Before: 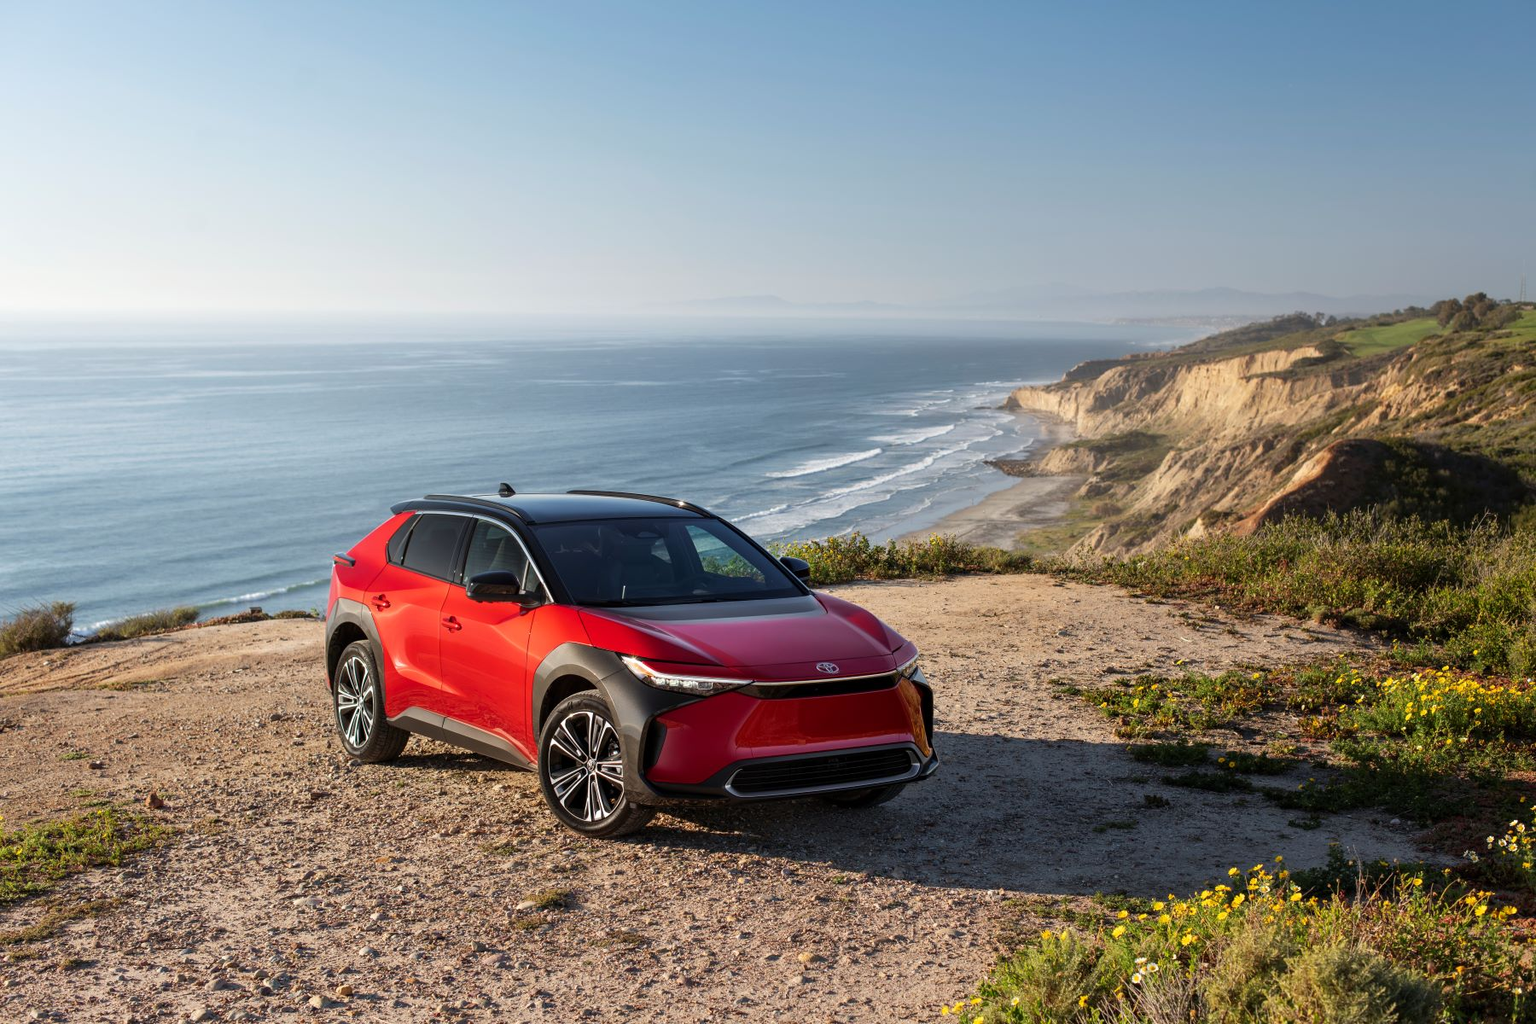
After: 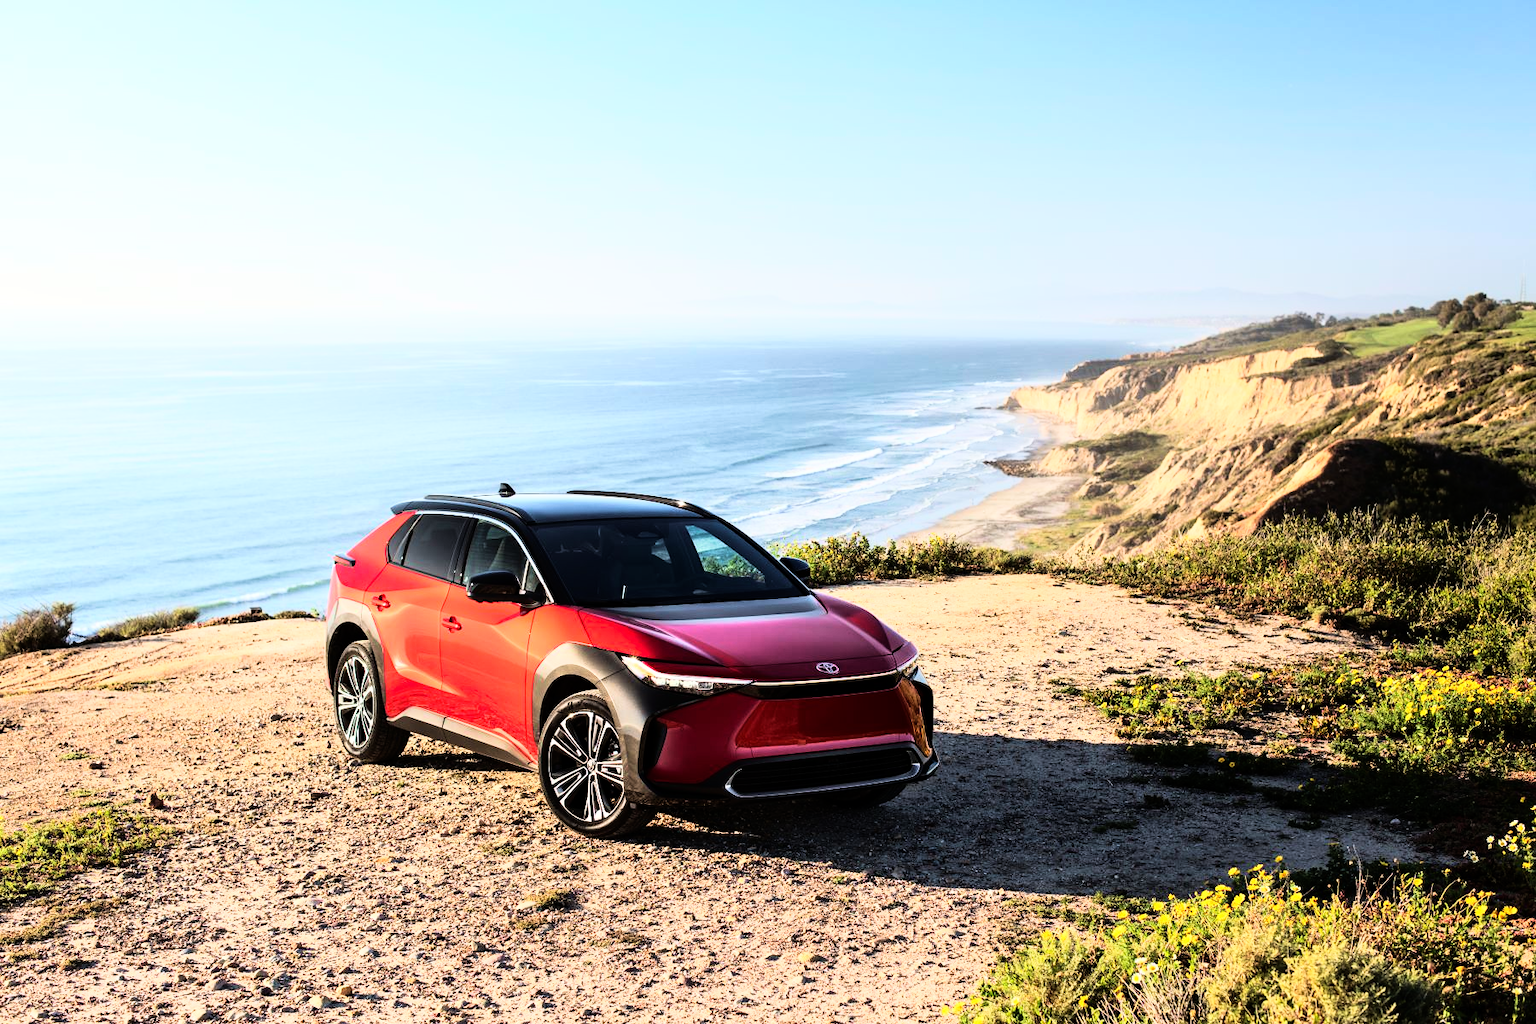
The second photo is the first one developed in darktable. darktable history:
rgb curve: curves: ch0 [(0, 0) (0.21, 0.15) (0.24, 0.21) (0.5, 0.75) (0.75, 0.96) (0.89, 0.99) (1, 1)]; ch1 [(0, 0.02) (0.21, 0.13) (0.25, 0.2) (0.5, 0.67) (0.75, 0.9) (0.89, 0.97) (1, 1)]; ch2 [(0, 0.02) (0.21, 0.13) (0.25, 0.2) (0.5, 0.67) (0.75, 0.9) (0.89, 0.97) (1, 1)], compensate middle gray true
velvia: on, module defaults
